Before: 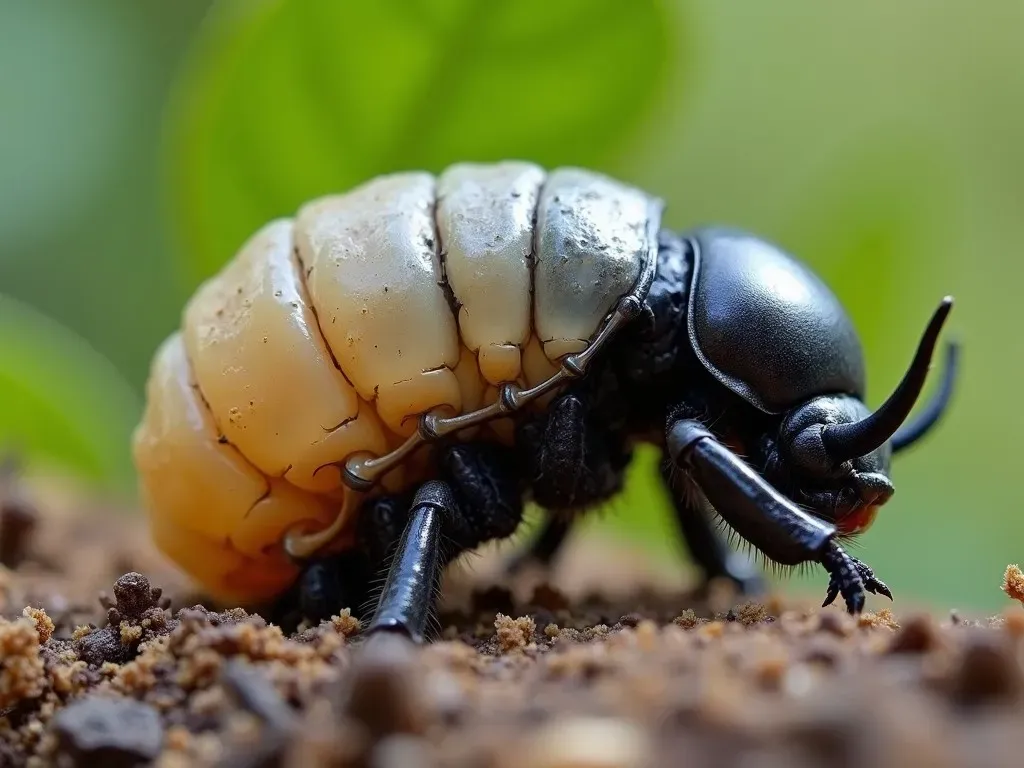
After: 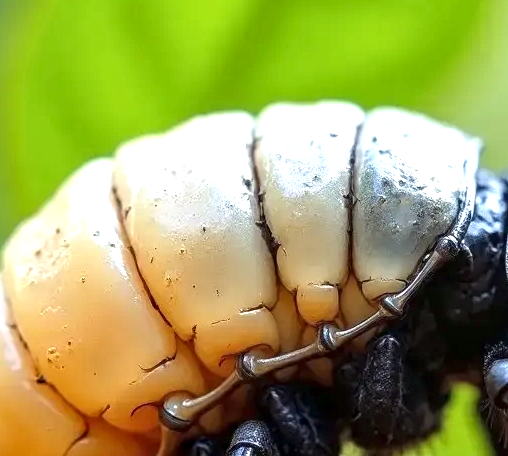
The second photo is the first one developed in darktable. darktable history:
crop: left 17.864%, top 7.881%, right 32.497%, bottom 32.632%
local contrast: detail 130%
exposure: exposure 1 EV, compensate exposure bias true, compensate highlight preservation false
